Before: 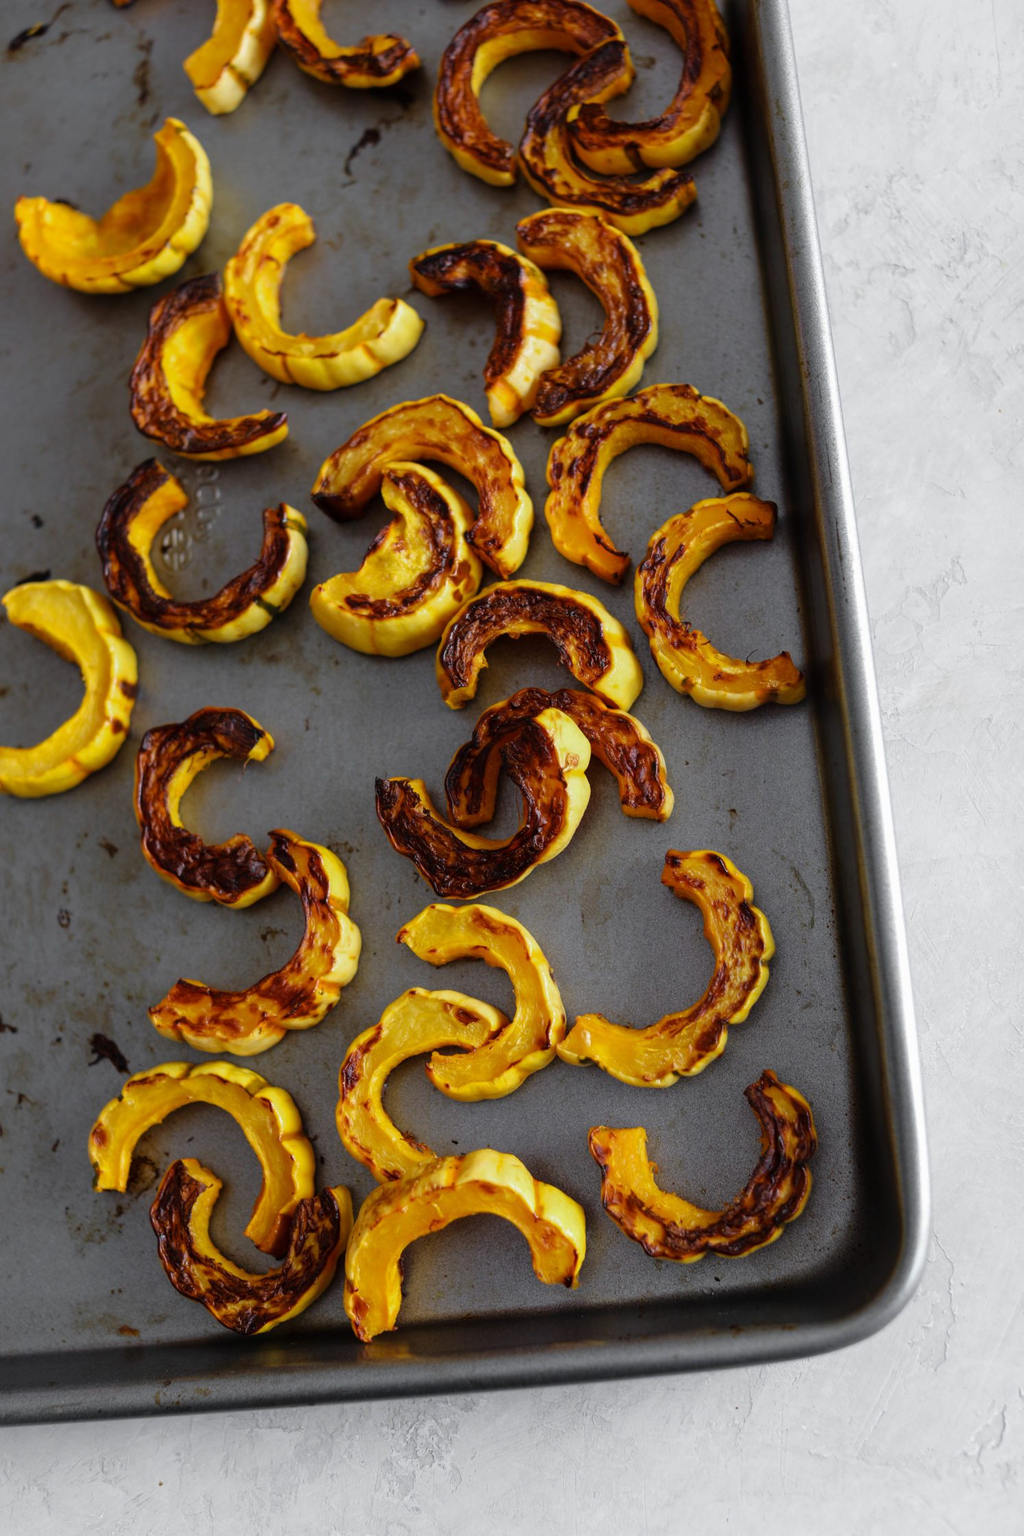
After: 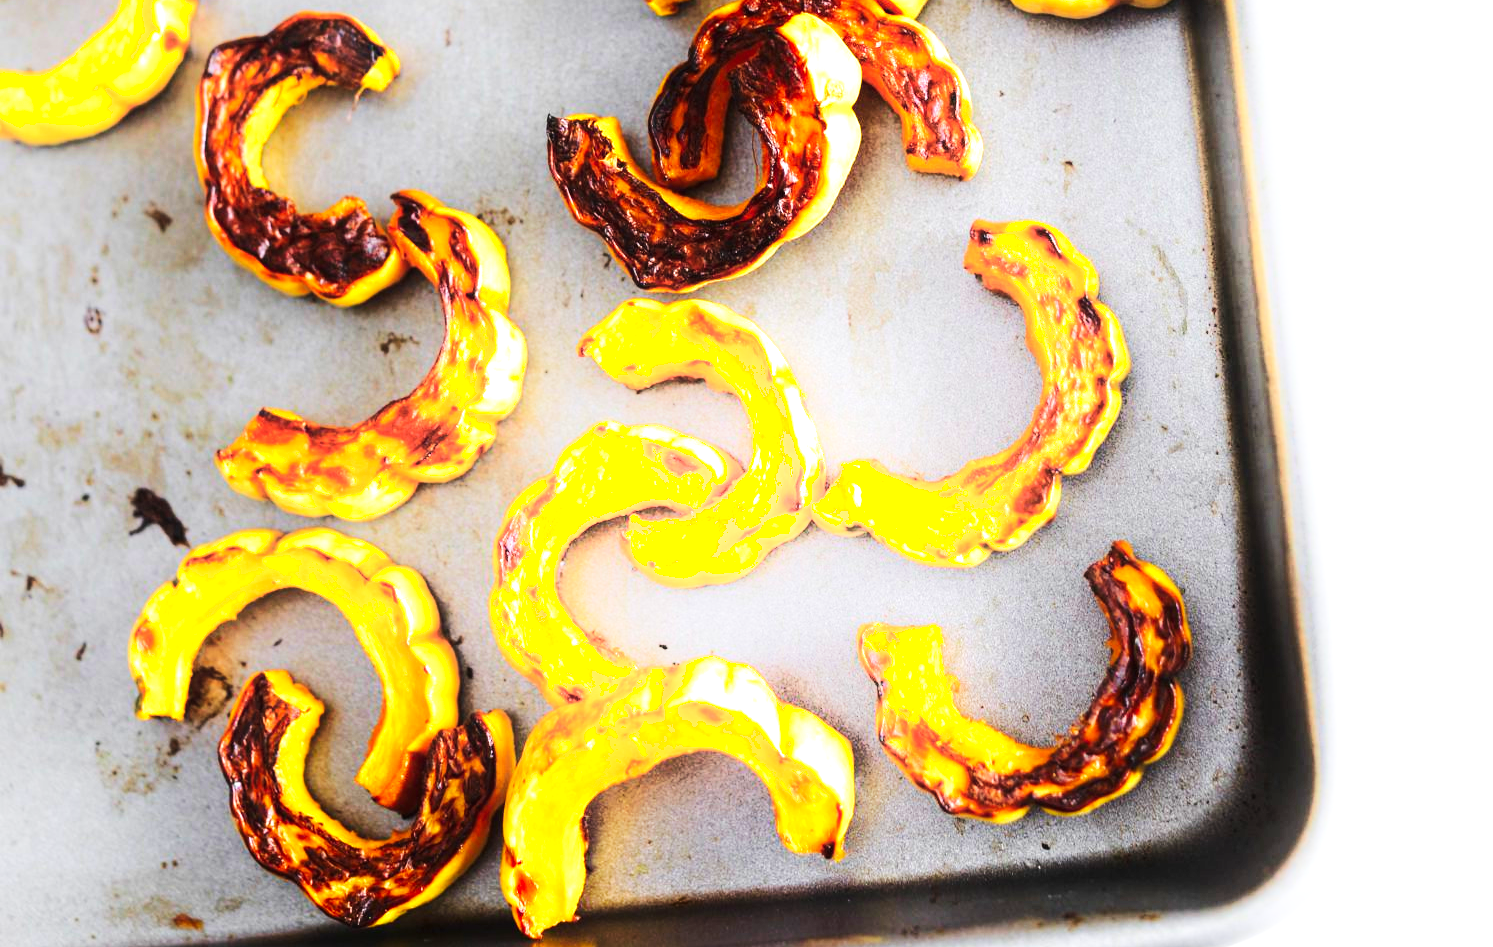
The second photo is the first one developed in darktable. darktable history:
exposure: black level correction 0, exposure 1.893 EV, compensate highlight preservation false
tone curve: curves: ch0 [(0, 0) (0.003, 0.009) (0.011, 0.013) (0.025, 0.019) (0.044, 0.029) (0.069, 0.04) (0.1, 0.053) (0.136, 0.08) (0.177, 0.114) (0.224, 0.151) (0.277, 0.207) (0.335, 0.267) (0.399, 0.35) (0.468, 0.442) (0.543, 0.545) (0.623, 0.656) (0.709, 0.752) (0.801, 0.843) (0.898, 0.932) (1, 1)], preserve colors none
crop: top 45.519%, bottom 12.165%
shadows and highlights: shadows -53.82, highlights 87.56, soften with gaussian
